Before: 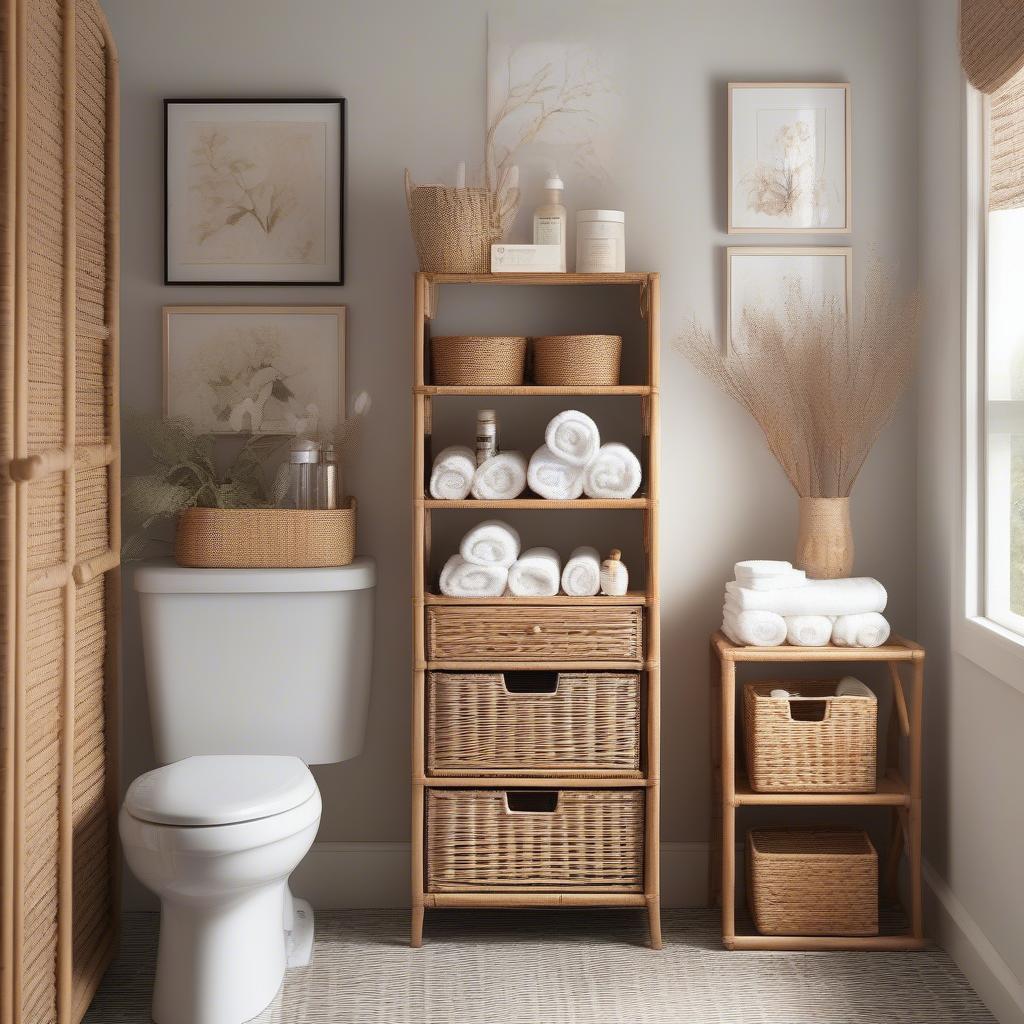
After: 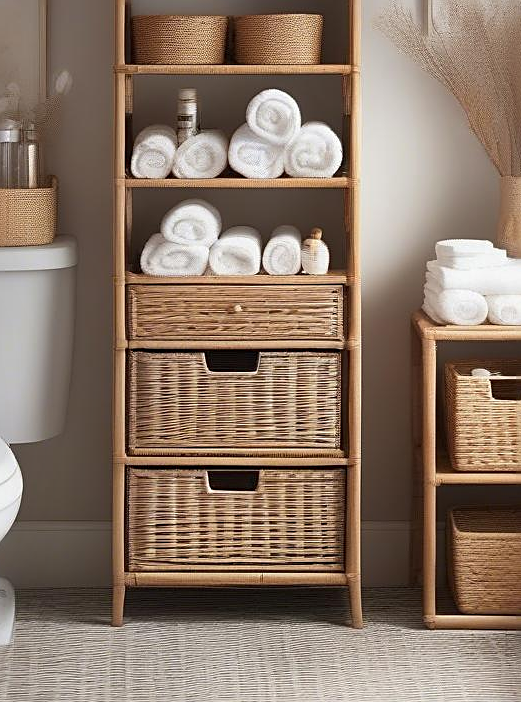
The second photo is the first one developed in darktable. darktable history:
shadows and highlights: shadows 43.7, white point adjustment -1.34, soften with gaussian
crop and rotate: left 29.22%, top 31.365%, right 19.845%
sharpen: on, module defaults
